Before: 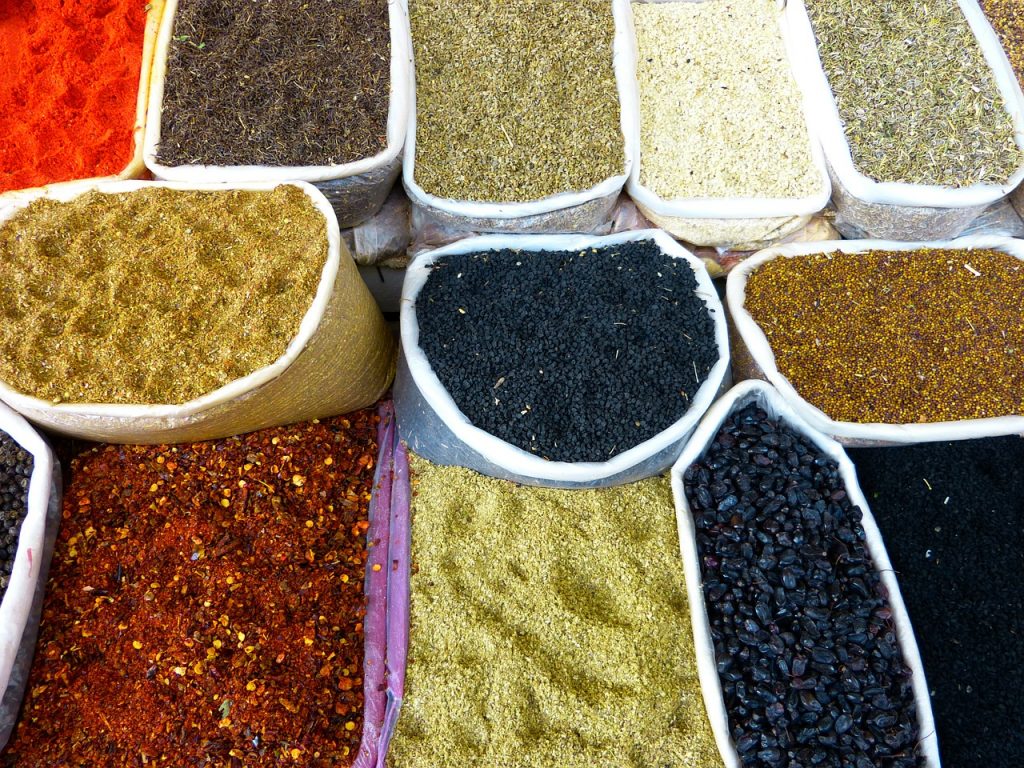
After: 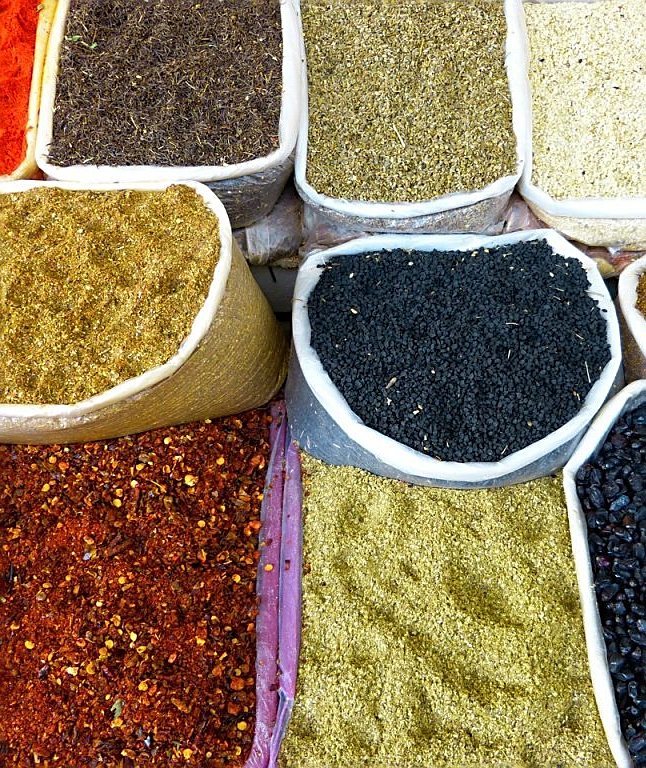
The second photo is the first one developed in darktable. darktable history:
crop: left 10.553%, right 26.33%
sharpen: on, module defaults
shadows and highlights: shadows 25.69, highlights -26.32
